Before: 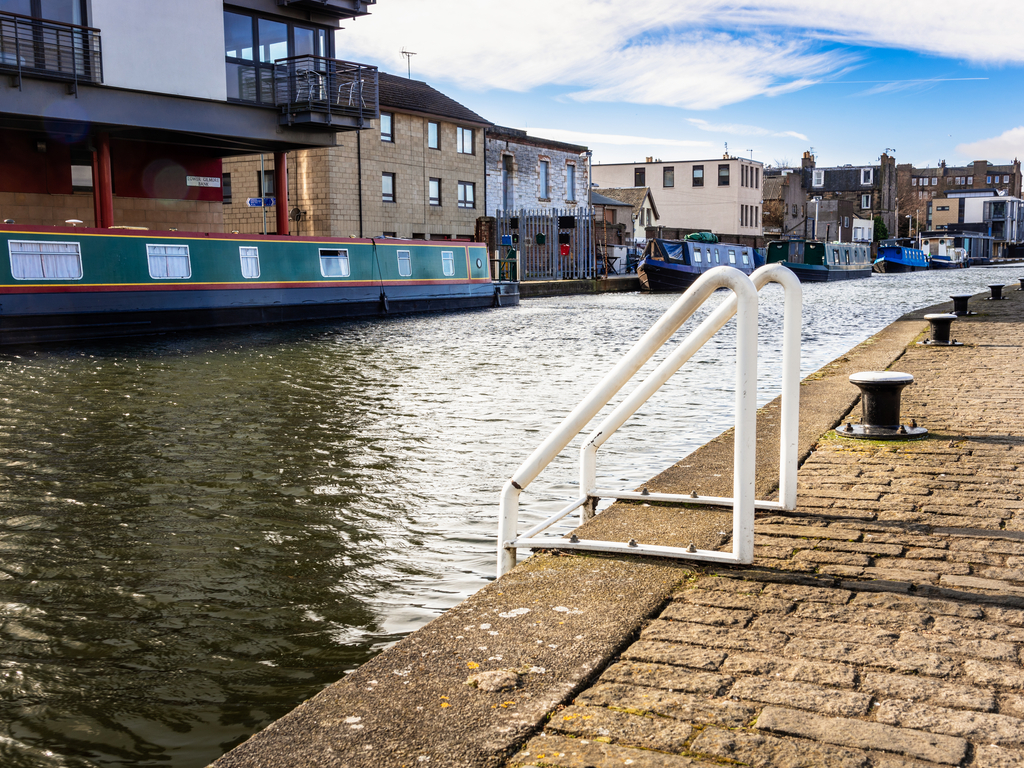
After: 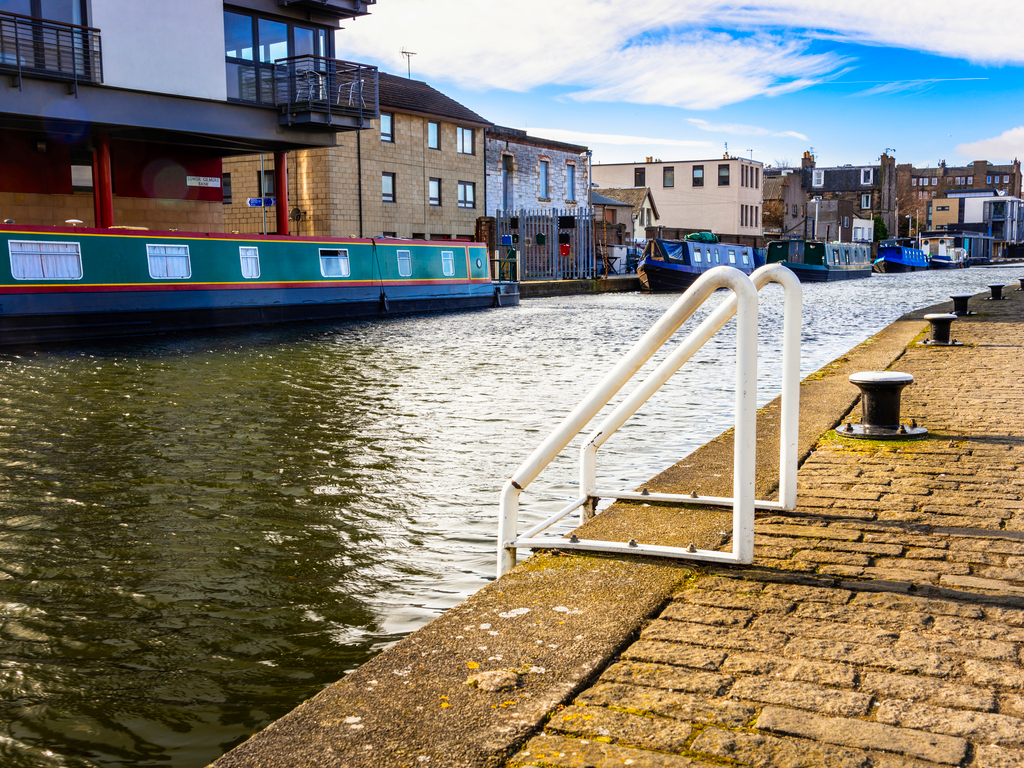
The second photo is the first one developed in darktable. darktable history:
color balance rgb: linear chroma grading › global chroma 15%, perceptual saturation grading › global saturation 30%
color correction: highlights a* -0.137, highlights b* 0.137
